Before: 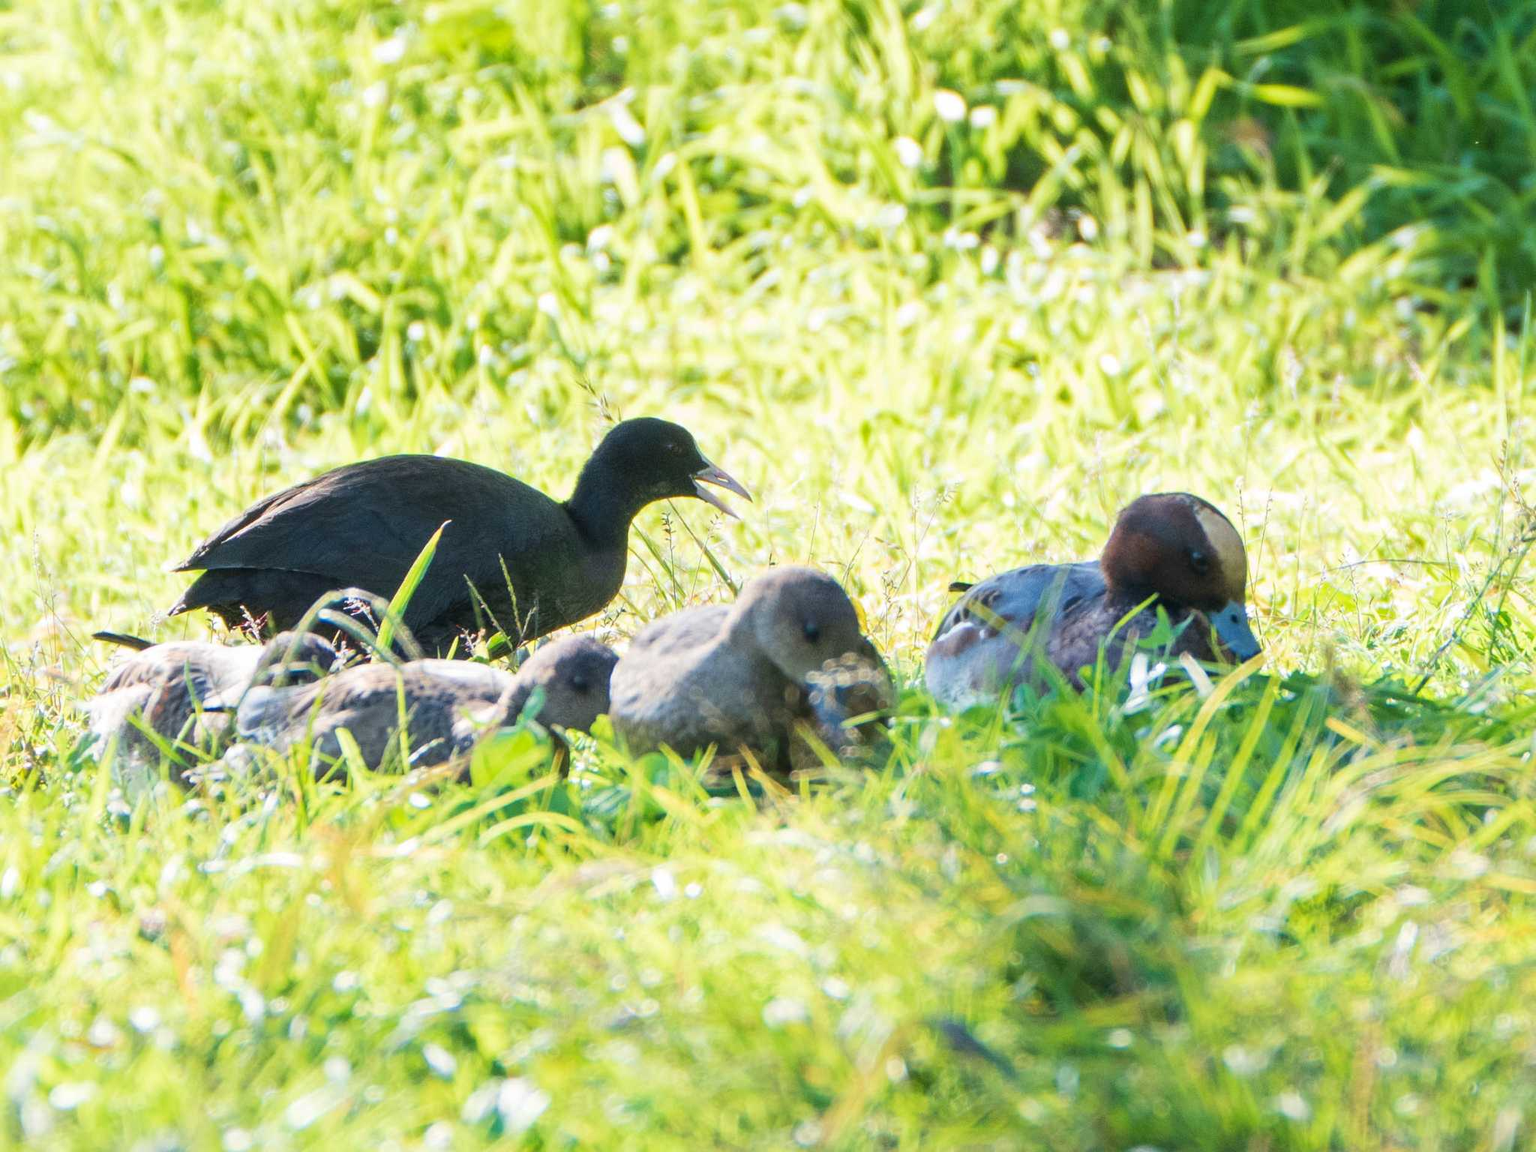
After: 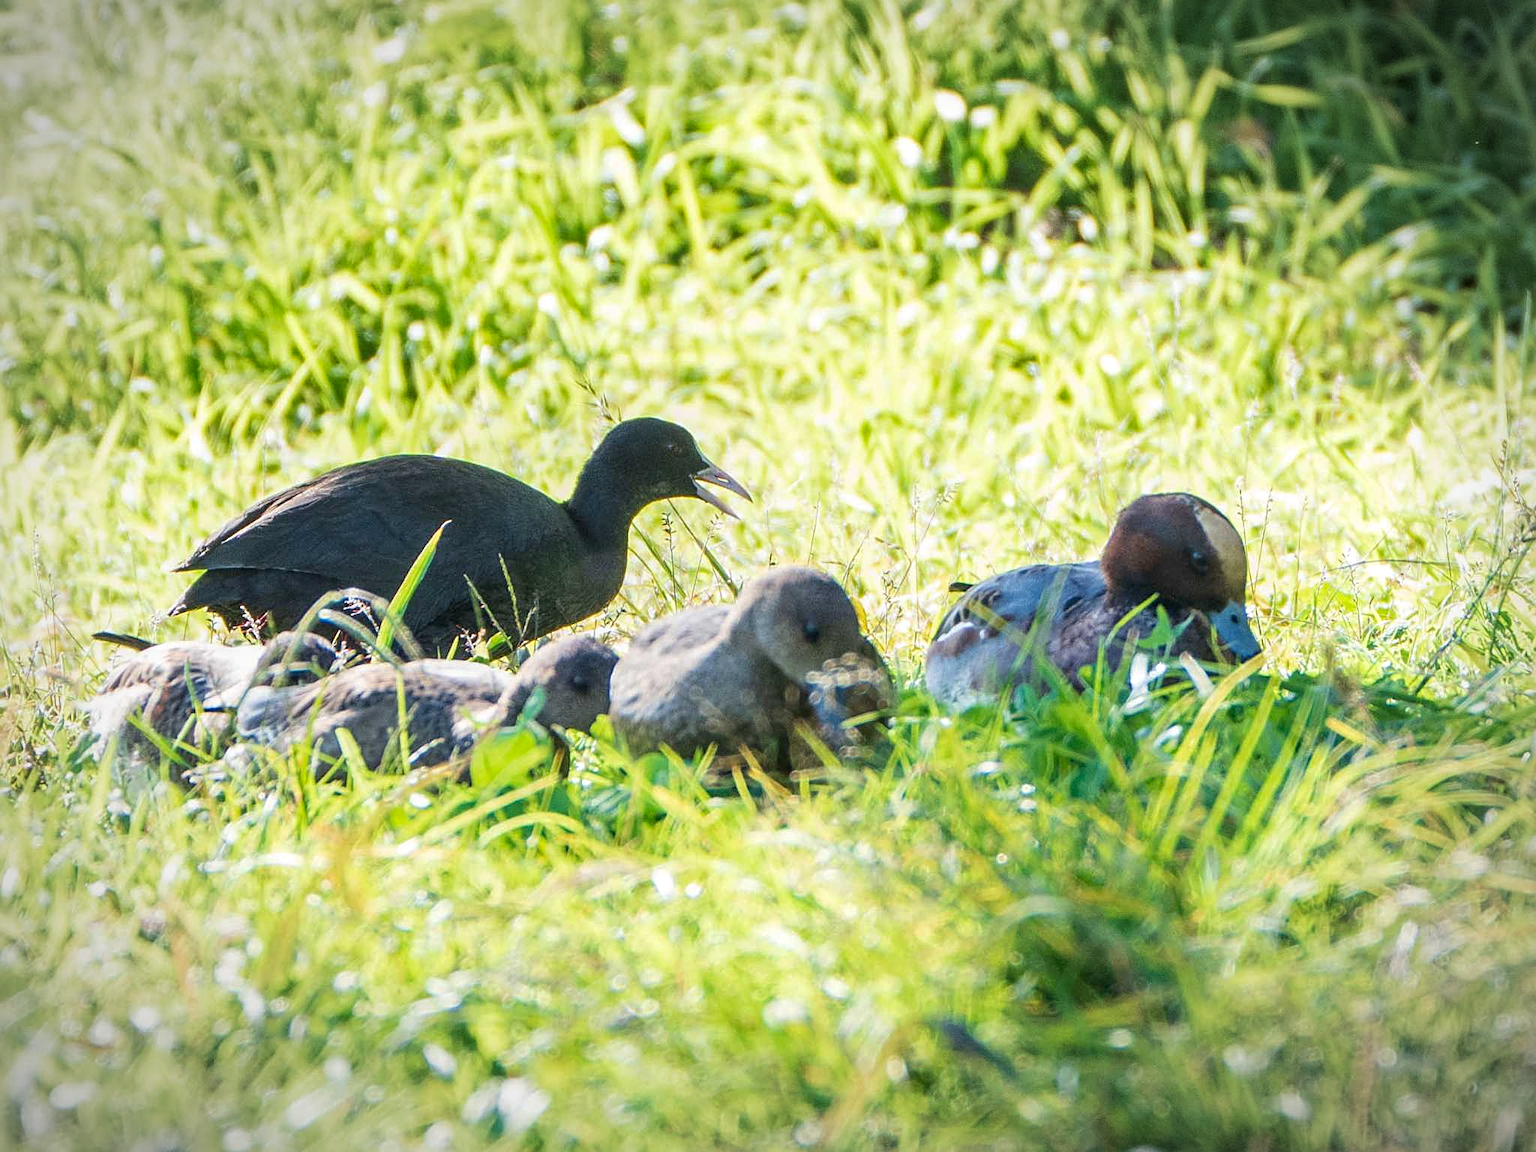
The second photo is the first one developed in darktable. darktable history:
vignetting: automatic ratio true
sharpen: on, module defaults
contrast brightness saturation: contrast -0.02, brightness -0.01, saturation 0.03
local contrast: on, module defaults
